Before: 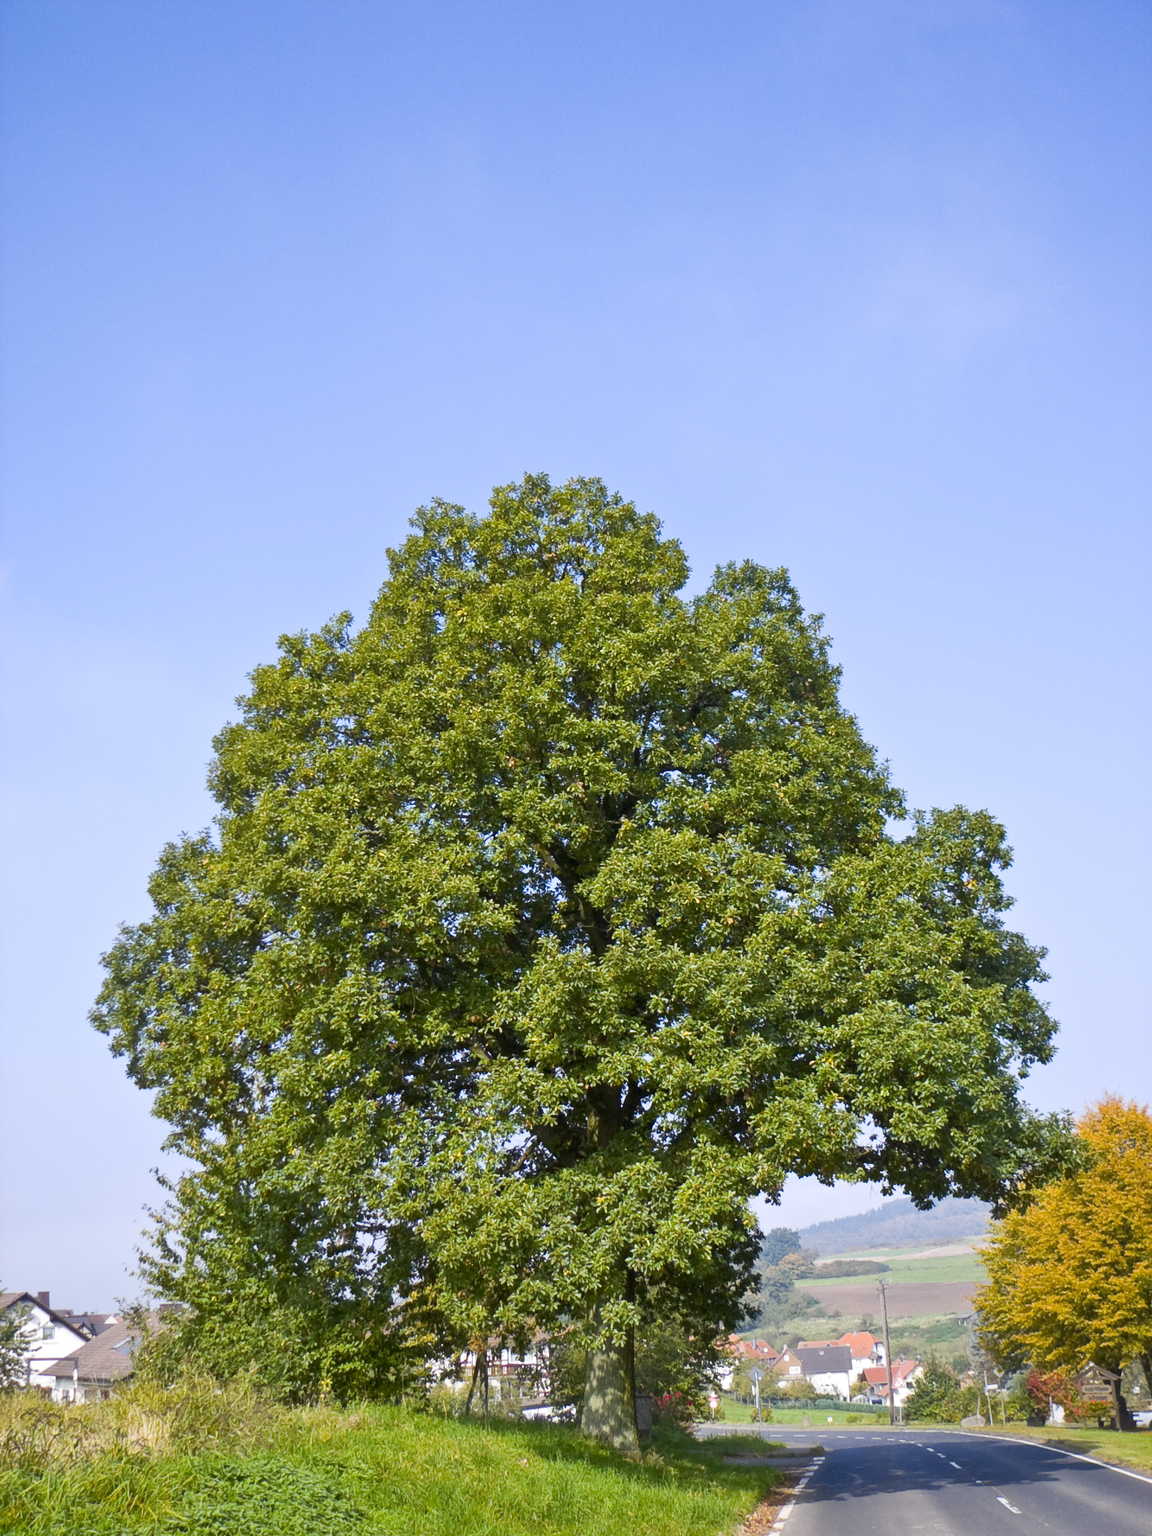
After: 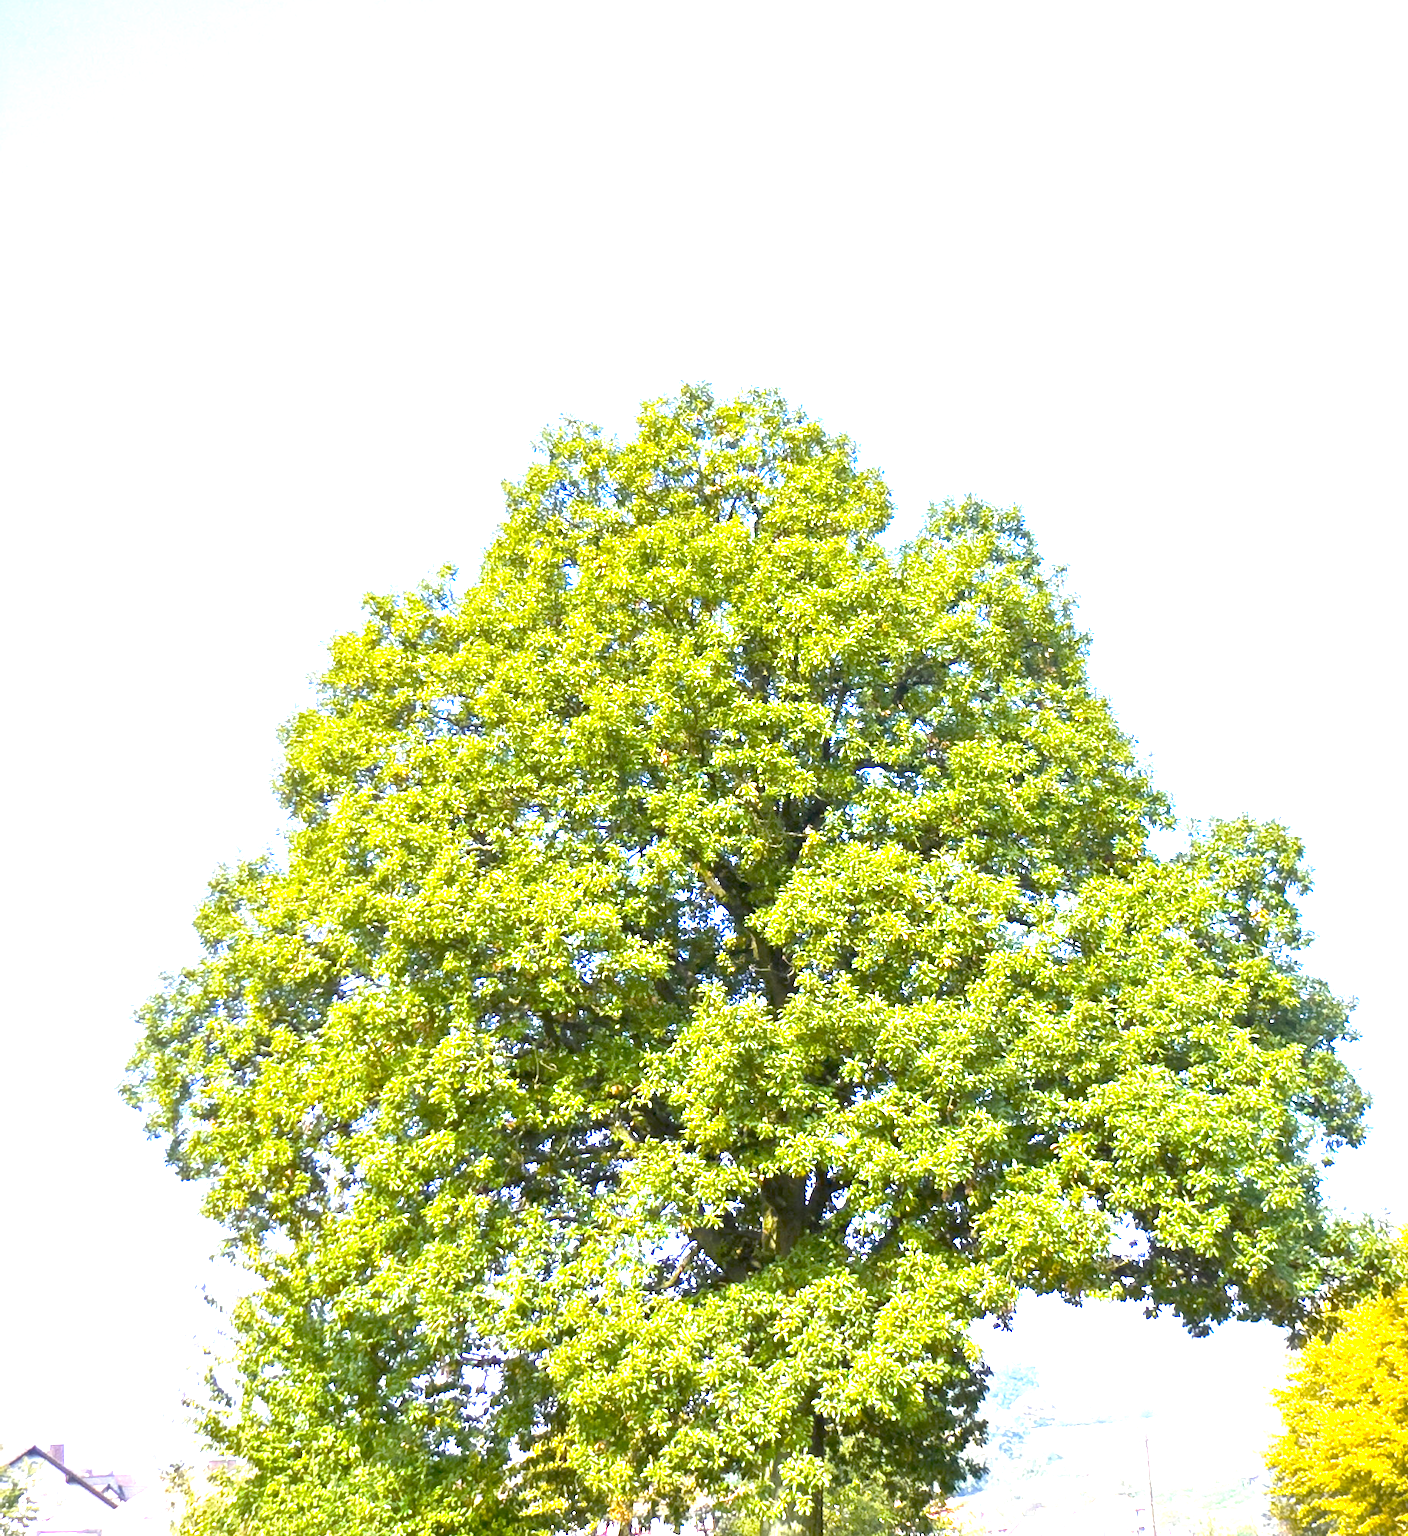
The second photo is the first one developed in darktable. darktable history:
crop and rotate: angle 0.03°, top 11.643%, right 5.651%, bottom 11.189%
white balance: red 0.986, blue 1.01
exposure: exposure 2.04 EV, compensate highlight preservation false
color balance: output saturation 110%
